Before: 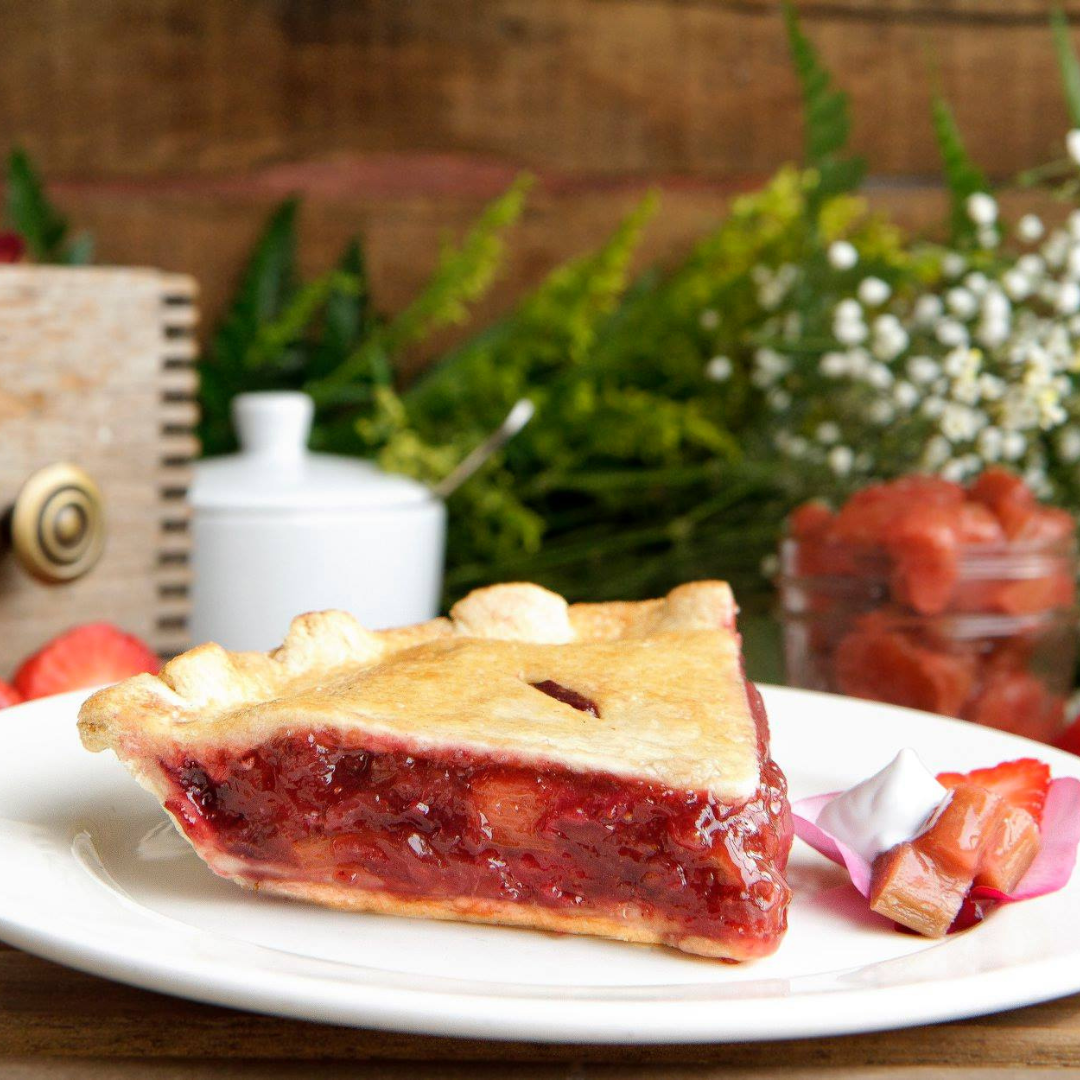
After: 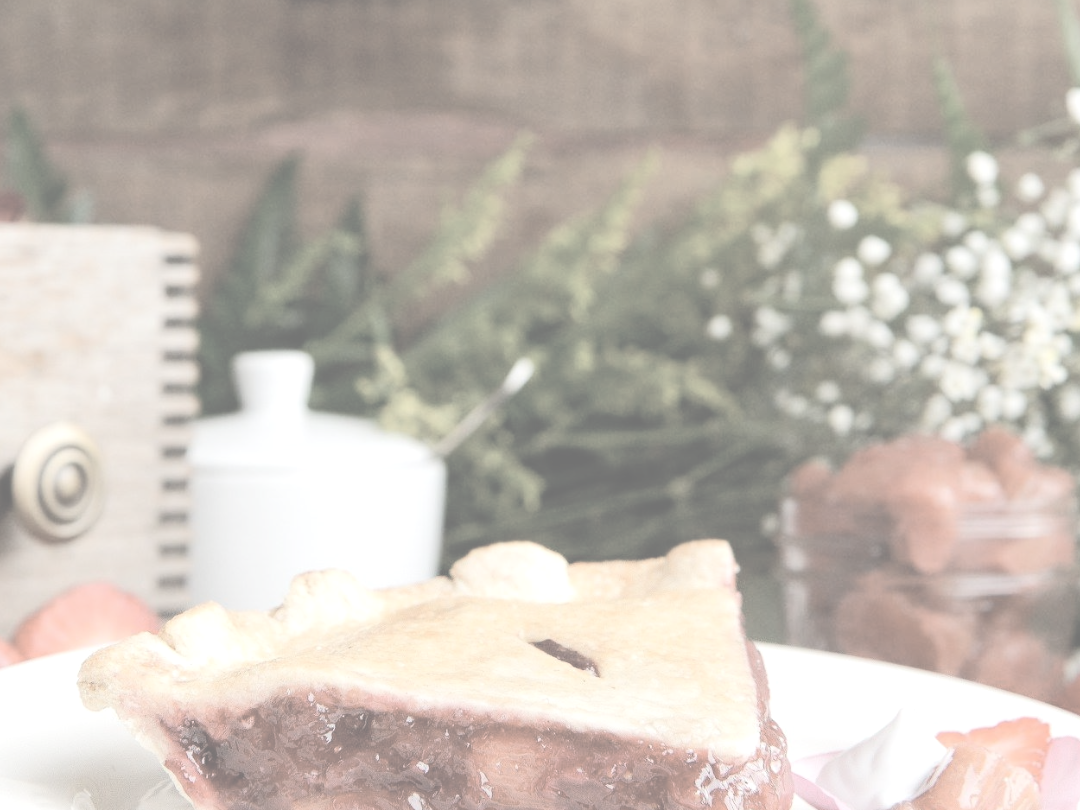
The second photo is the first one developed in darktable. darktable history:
crop: top 3.857%, bottom 21.132%
tone equalizer: -8 EV -1.08 EV, -7 EV -1.01 EV, -6 EV -0.867 EV, -5 EV -0.578 EV, -3 EV 0.578 EV, -2 EV 0.867 EV, -1 EV 1.01 EV, +0 EV 1.08 EV, edges refinement/feathering 500, mask exposure compensation -1.57 EV, preserve details no
contrast brightness saturation: contrast -0.32, brightness 0.75, saturation -0.78
